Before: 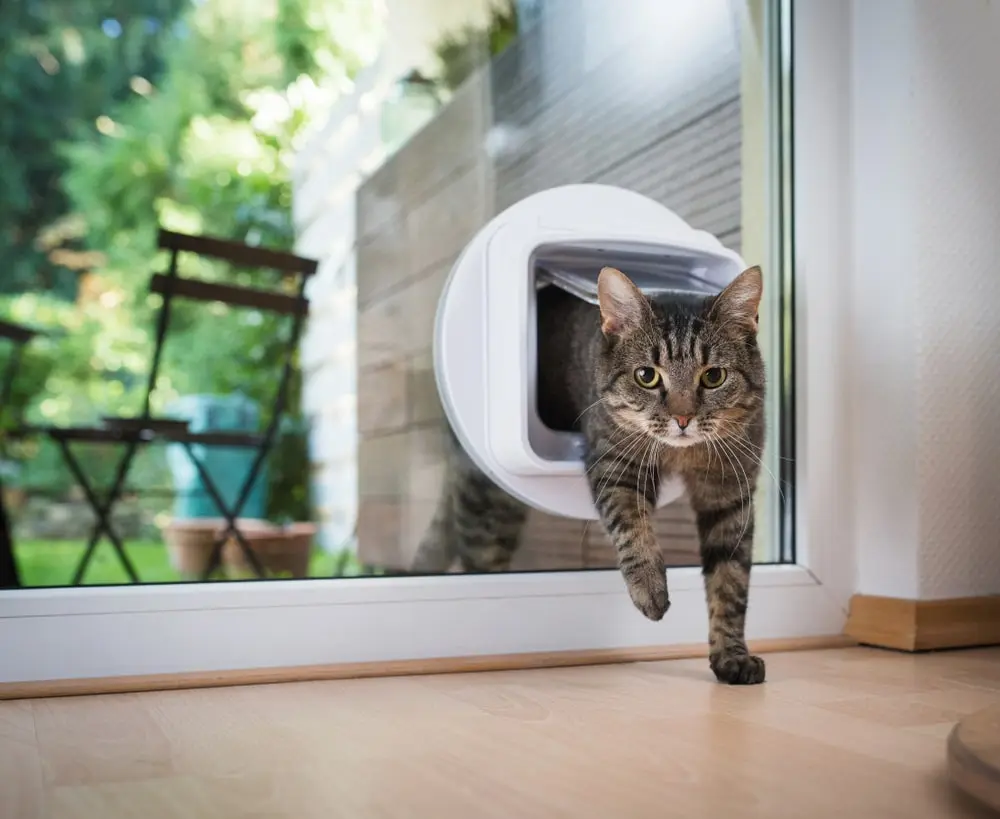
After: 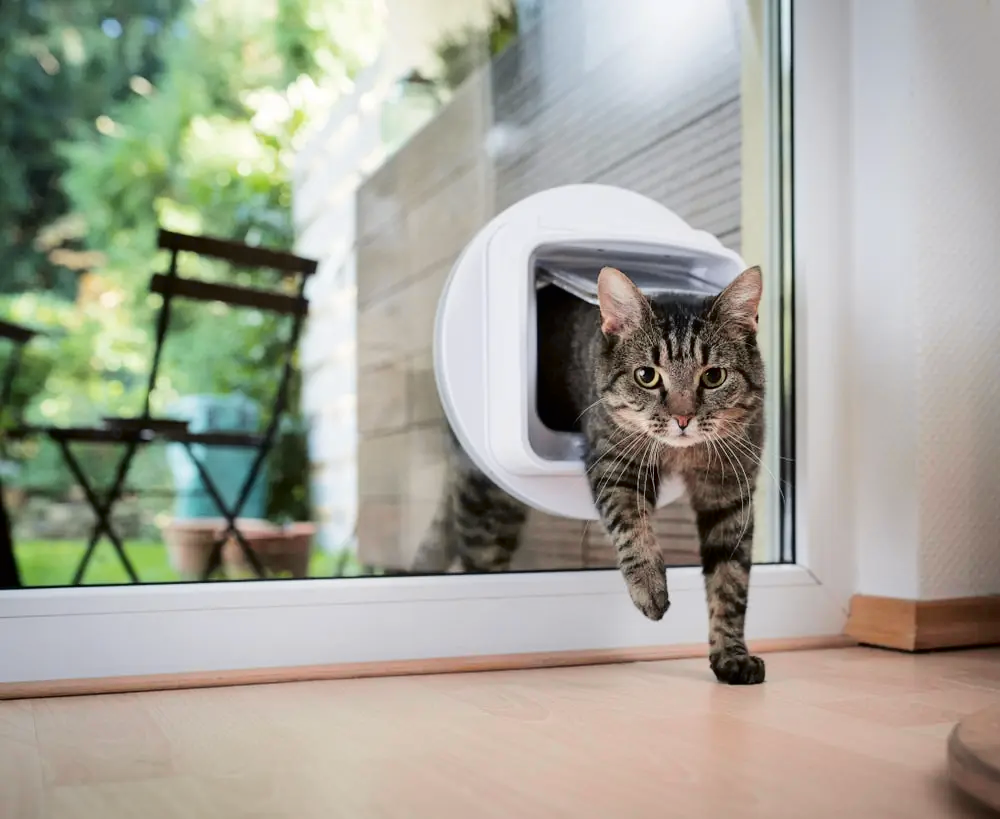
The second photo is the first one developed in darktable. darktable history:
tone curve: curves: ch0 [(0.003, 0) (0.066, 0.017) (0.163, 0.09) (0.264, 0.238) (0.395, 0.421) (0.517, 0.575) (0.633, 0.687) (0.791, 0.814) (1, 1)]; ch1 [(0, 0) (0.149, 0.17) (0.327, 0.339) (0.39, 0.403) (0.456, 0.463) (0.501, 0.502) (0.512, 0.507) (0.53, 0.533) (0.575, 0.592) (0.671, 0.655) (0.729, 0.679) (1, 1)]; ch2 [(0, 0) (0.337, 0.382) (0.464, 0.47) (0.501, 0.502) (0.527, 0.532) (0.563, 0.555) (0.615, 0.61) (0.663, 0.68) (1, 1)], color space Lab, independent channels, preserve colors none
